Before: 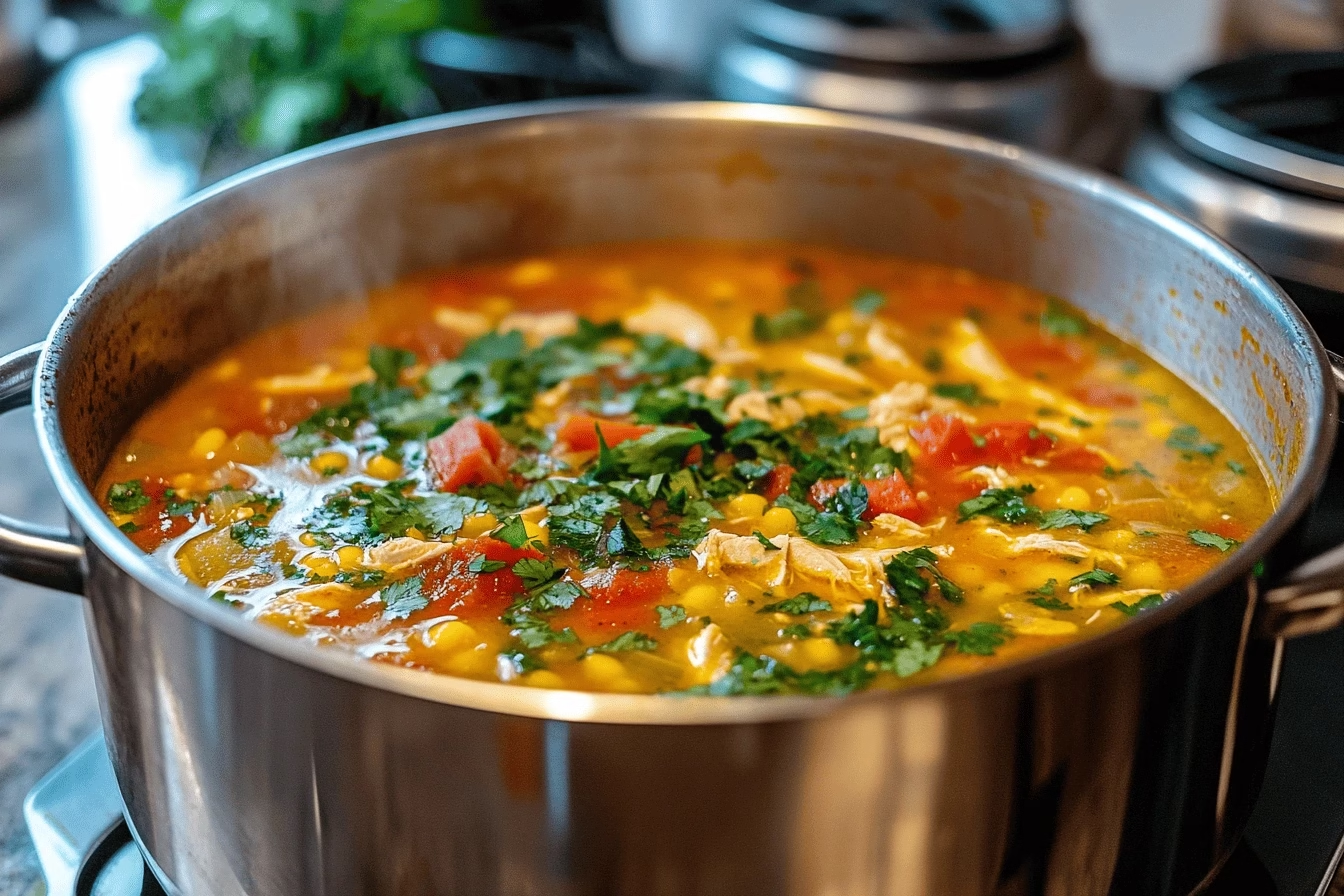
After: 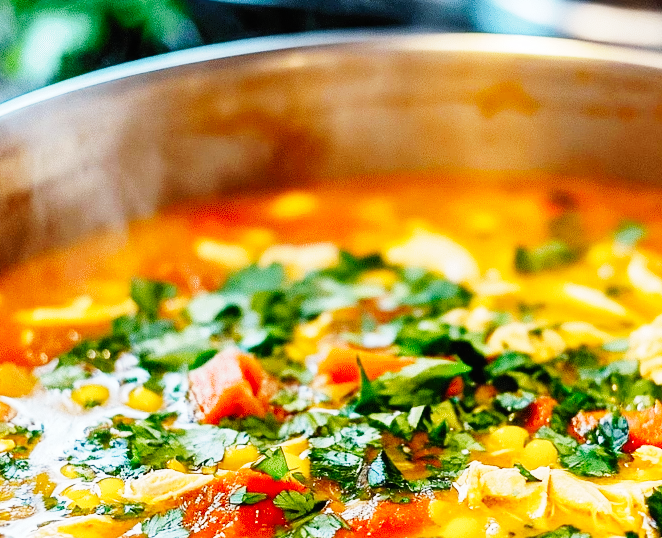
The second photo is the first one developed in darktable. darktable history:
base curve: curves: ch0 [(0, 0) (0, 0.001) (0.001, 0.001) (0.004, 0.002) (0.007, 0.004) (0.015, 0.013) (0.033, 0.045) (0.052, 0.096) (0.075, 0.17) (0.099, 0.241) (0.163, 0.42) (0.219, 0.55) (0.259, 0.616) (0.327, 0.722) (0.365, 0.765) (0.522, 0.873) (0.547, 0.881) (0.689, 0.919) (0.826, 0.952) (1, 1)], preserve colors none
crop: left 17.835%, top 7.675%, right 32.881%, bottom 32.213%
